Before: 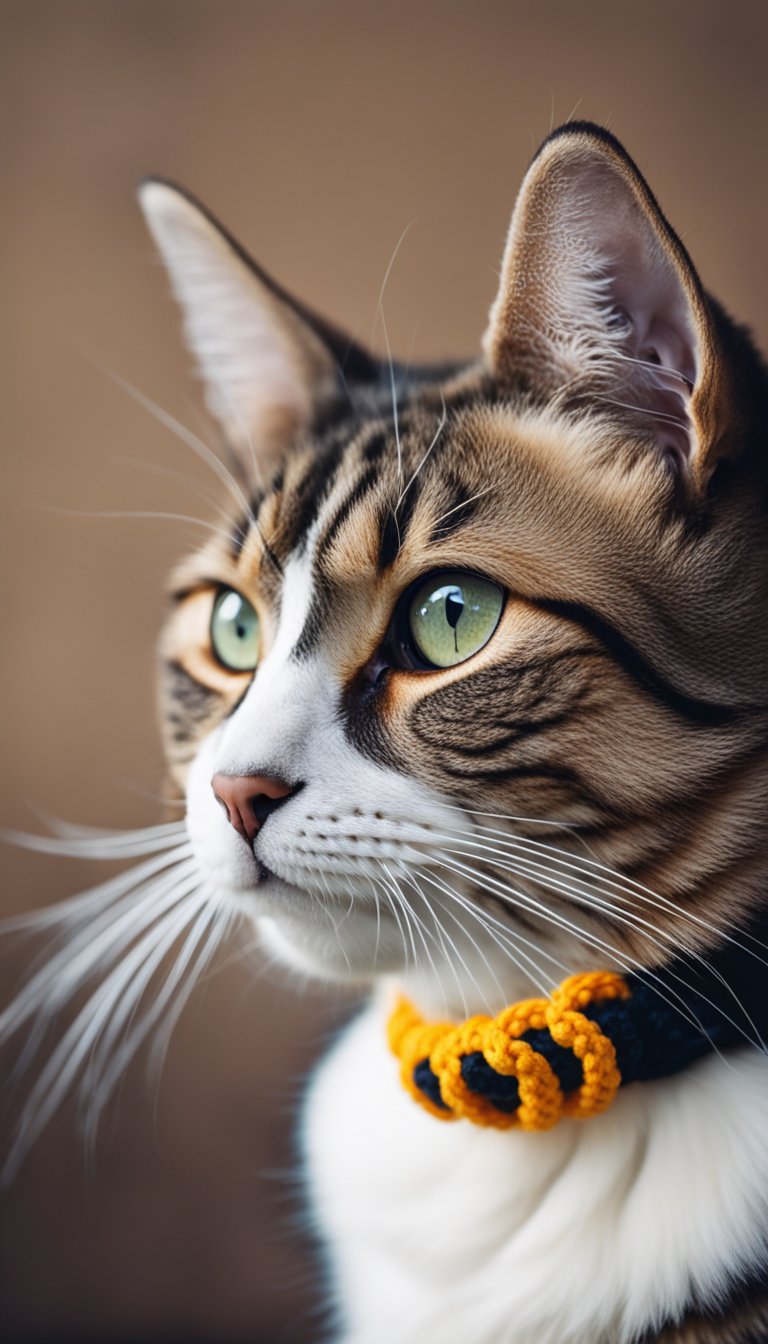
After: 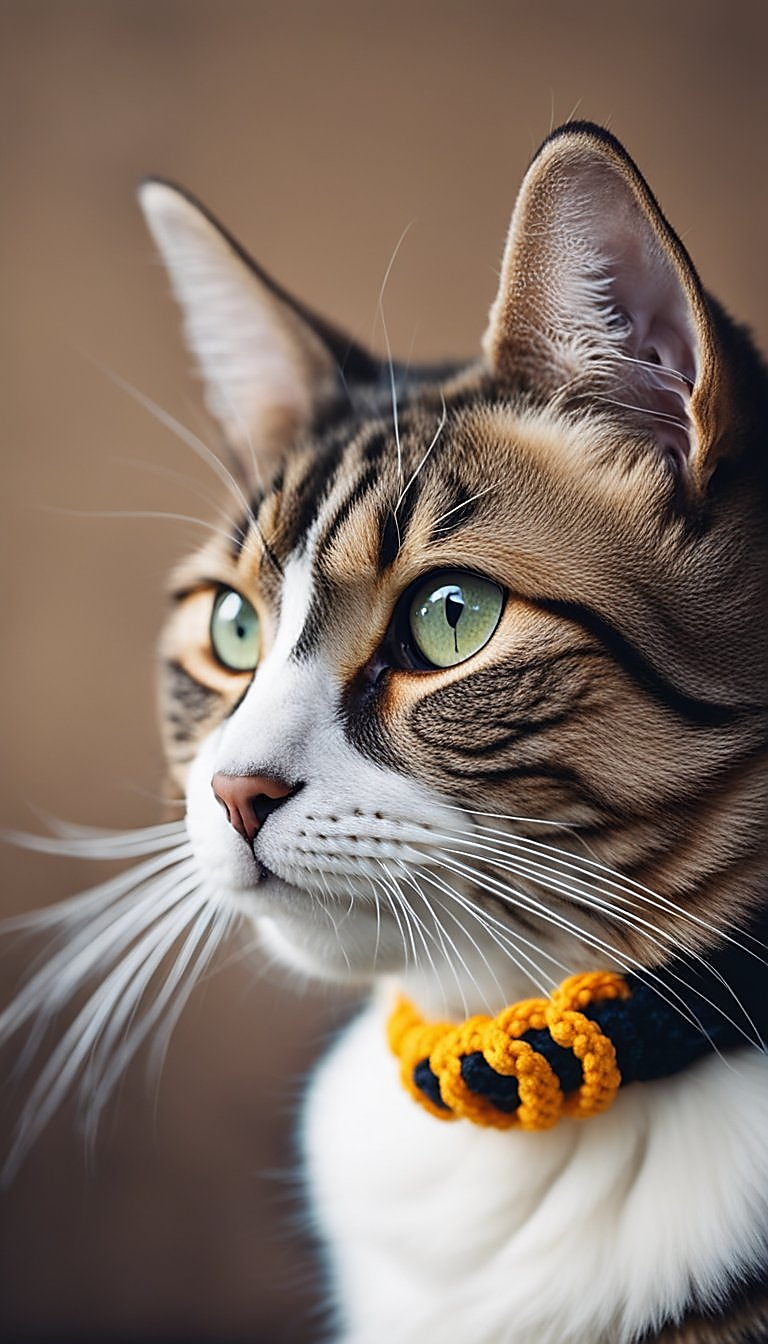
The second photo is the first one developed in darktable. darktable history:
sharpen: radius 1.376, amount 1.263, threshold 0.671
